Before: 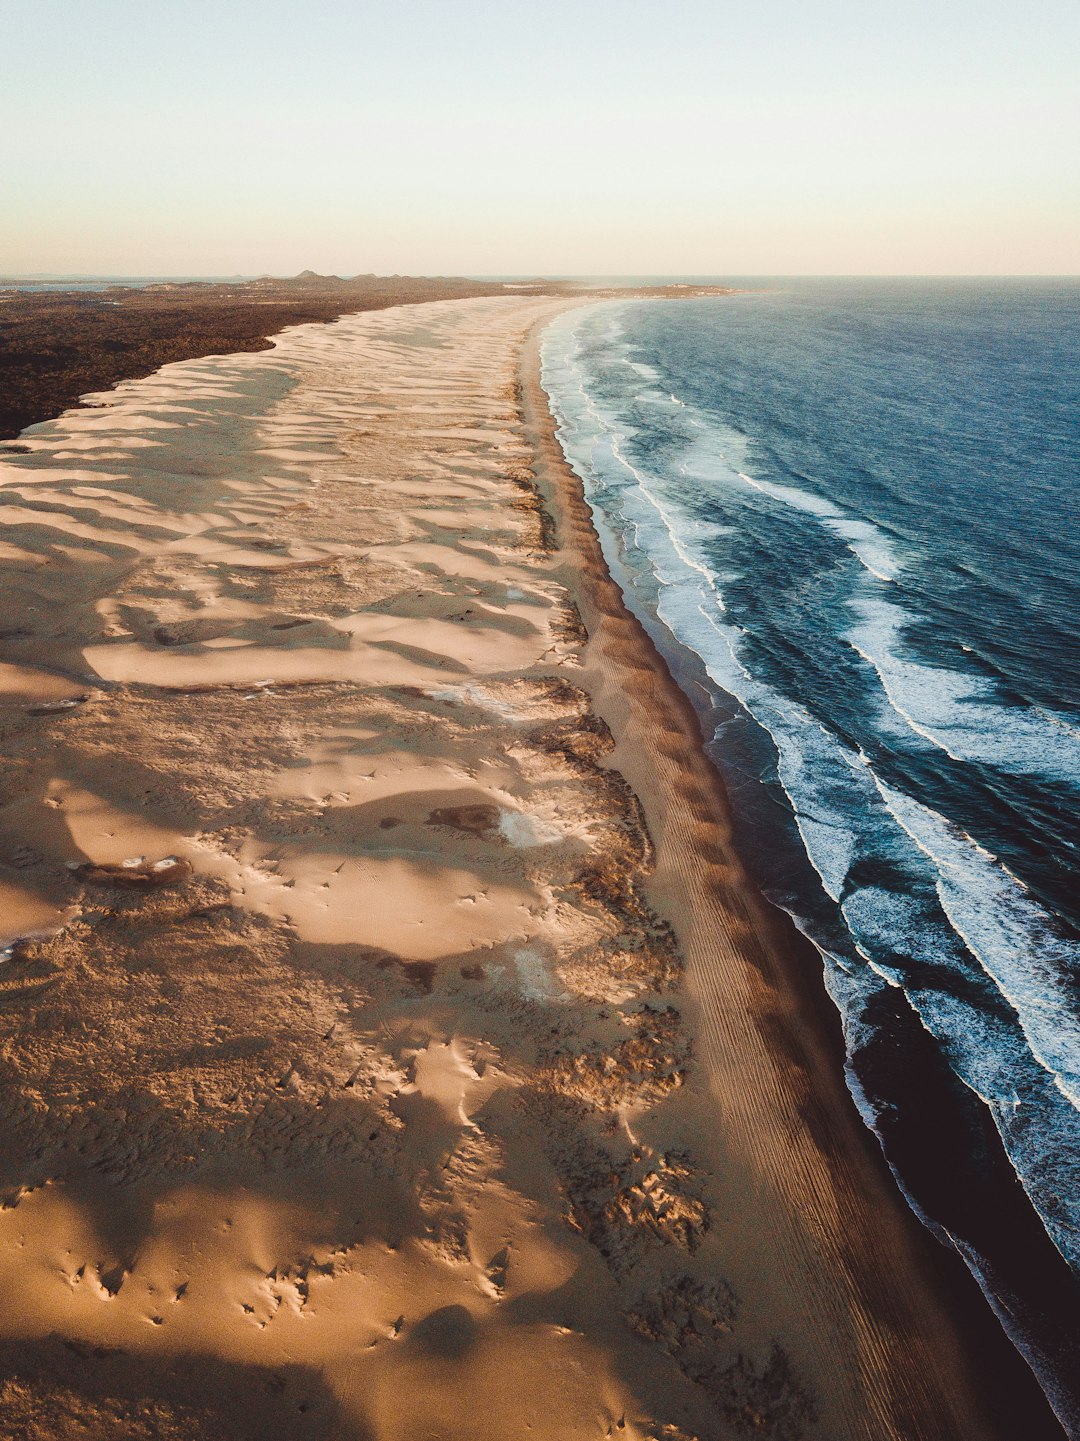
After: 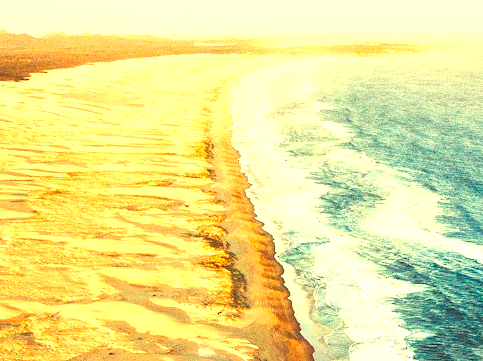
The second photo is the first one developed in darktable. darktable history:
exposure: black level correction 0, exposure 1.45 EV, compensate exposure bias true, compensate highlight preservation false
color balance rgb: perceptual saturation grading › global saturation 25%, global vibrance 20%
crop: left 28.64%, top 16.832%, right 26.637%, bottom 58.055%
white balance: red 1.08, blue 0.791
